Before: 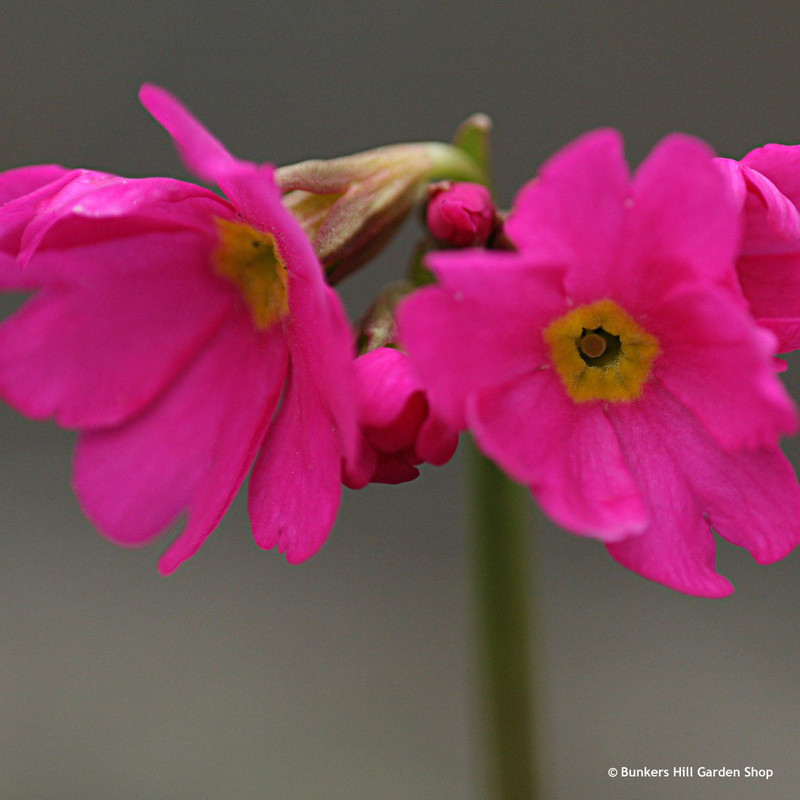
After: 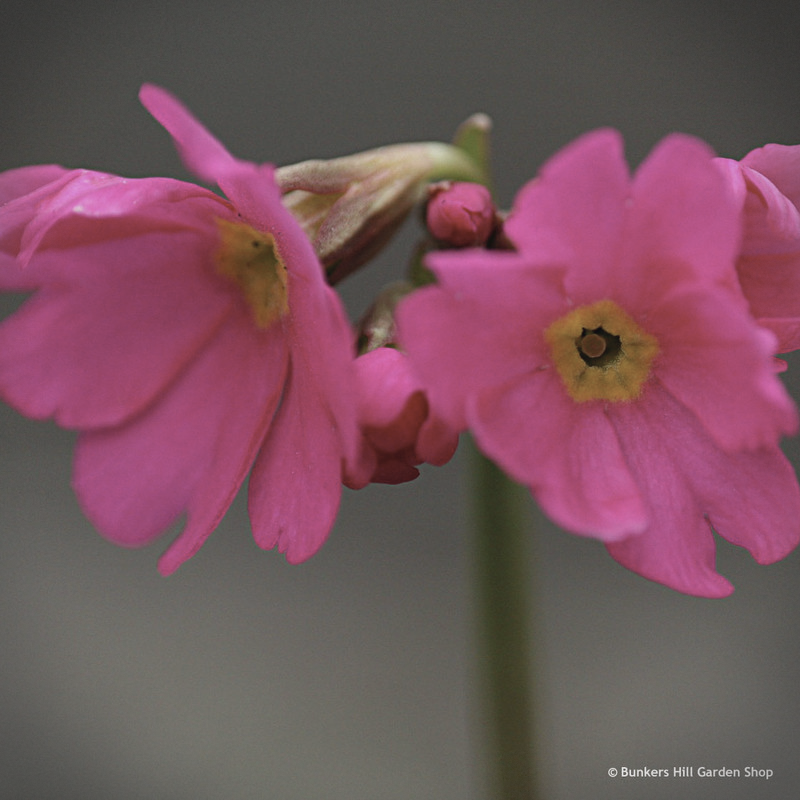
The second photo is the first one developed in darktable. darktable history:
vignetting: fall-off start 91.86%, dithering 8-bit output
contrast brightness saturation: contrast -0.064, saturation -0.392
